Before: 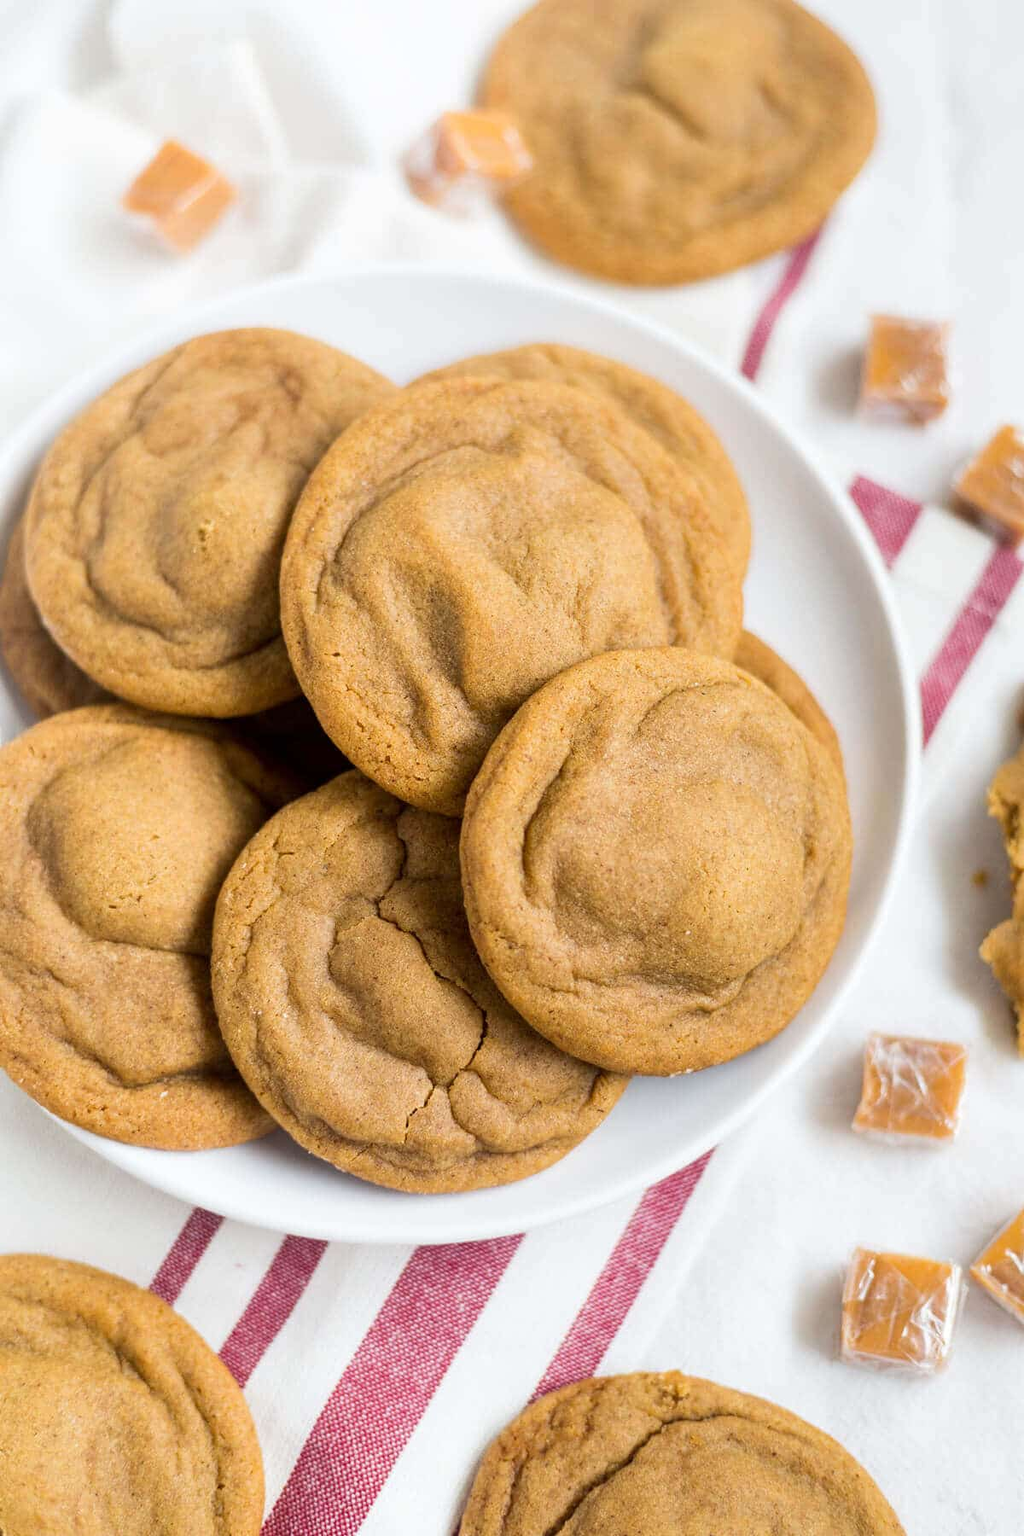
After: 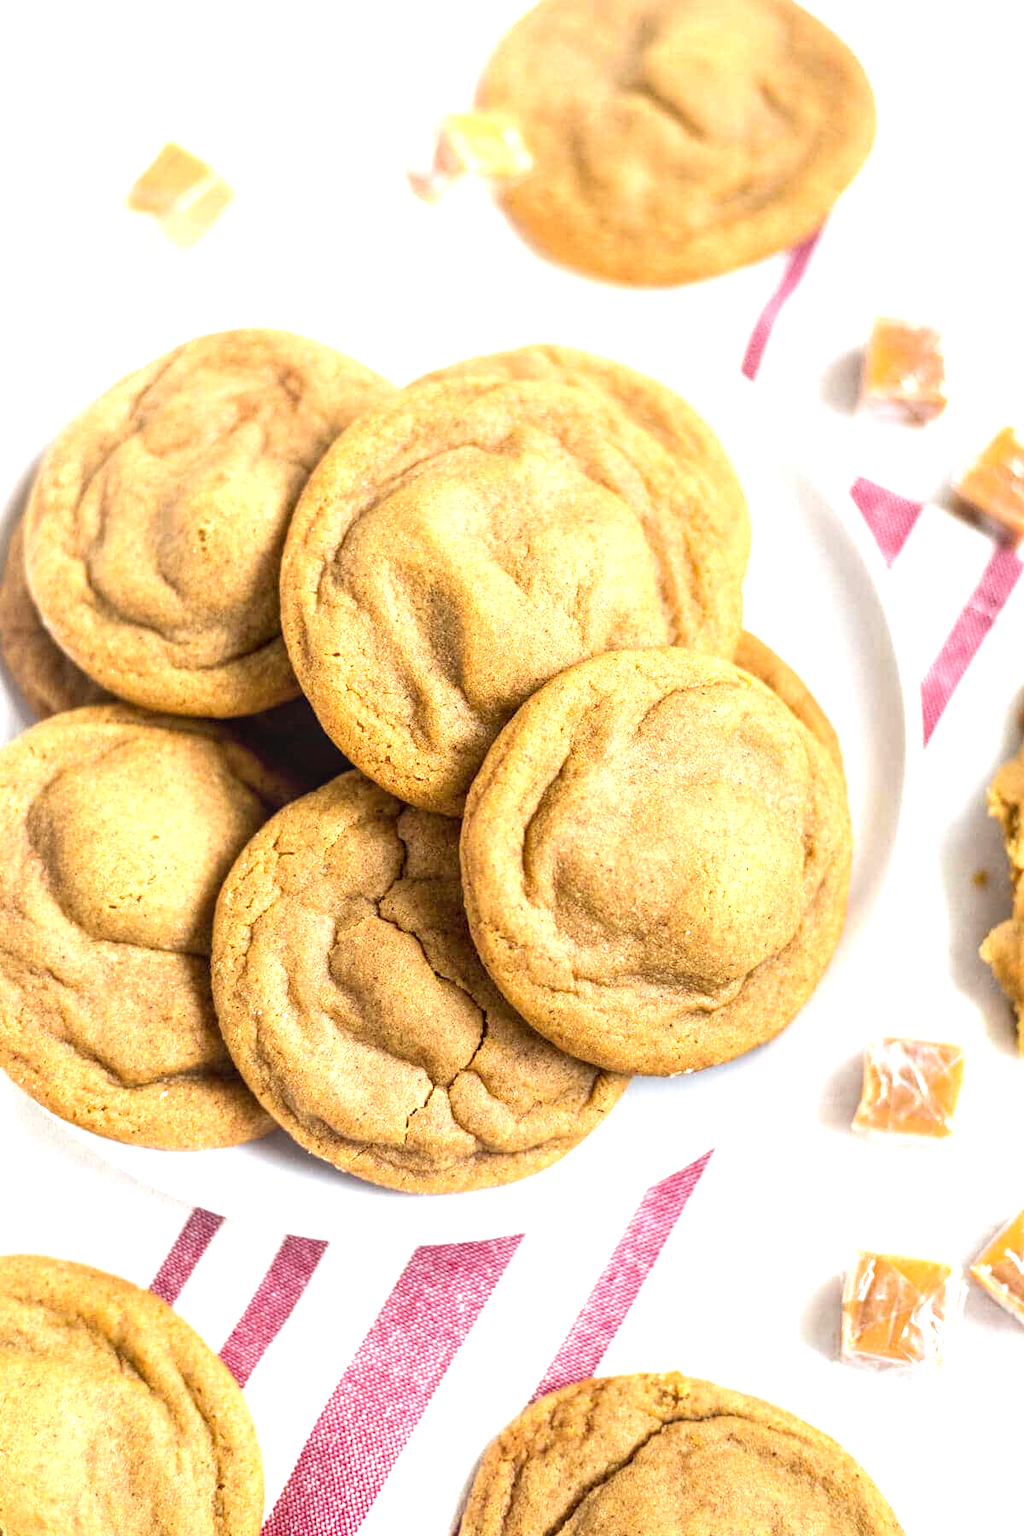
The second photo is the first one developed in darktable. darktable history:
local contrast: on, module defaults
exposure: black level correction 0, exposure 0.9 EV, compensate highlight preservation false
